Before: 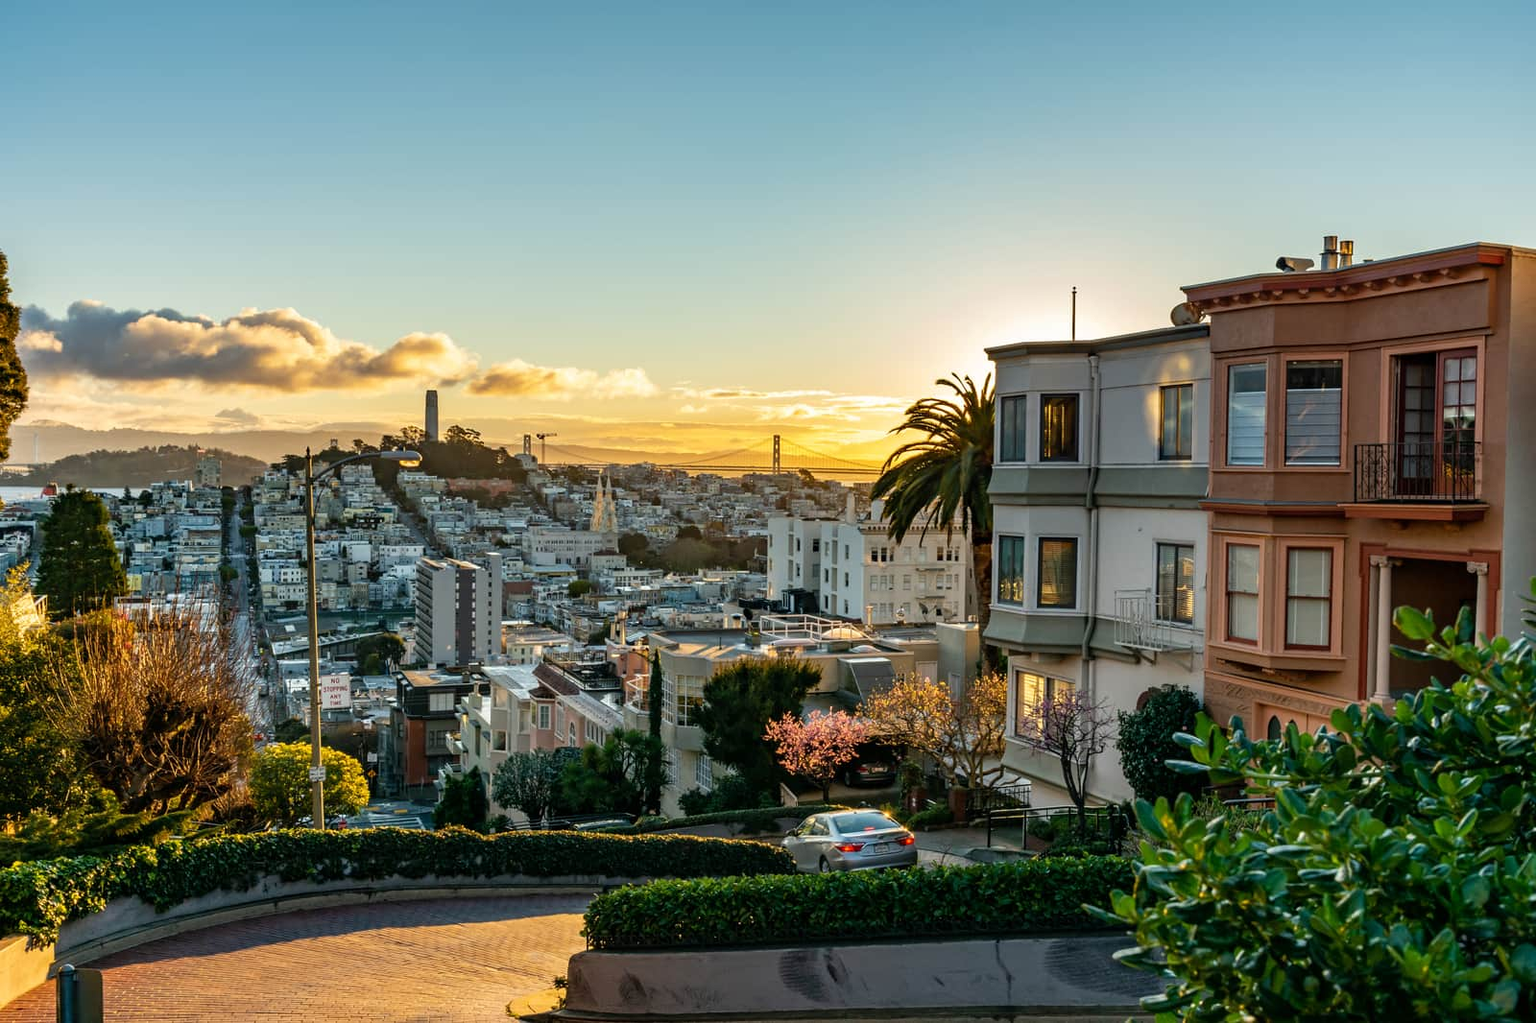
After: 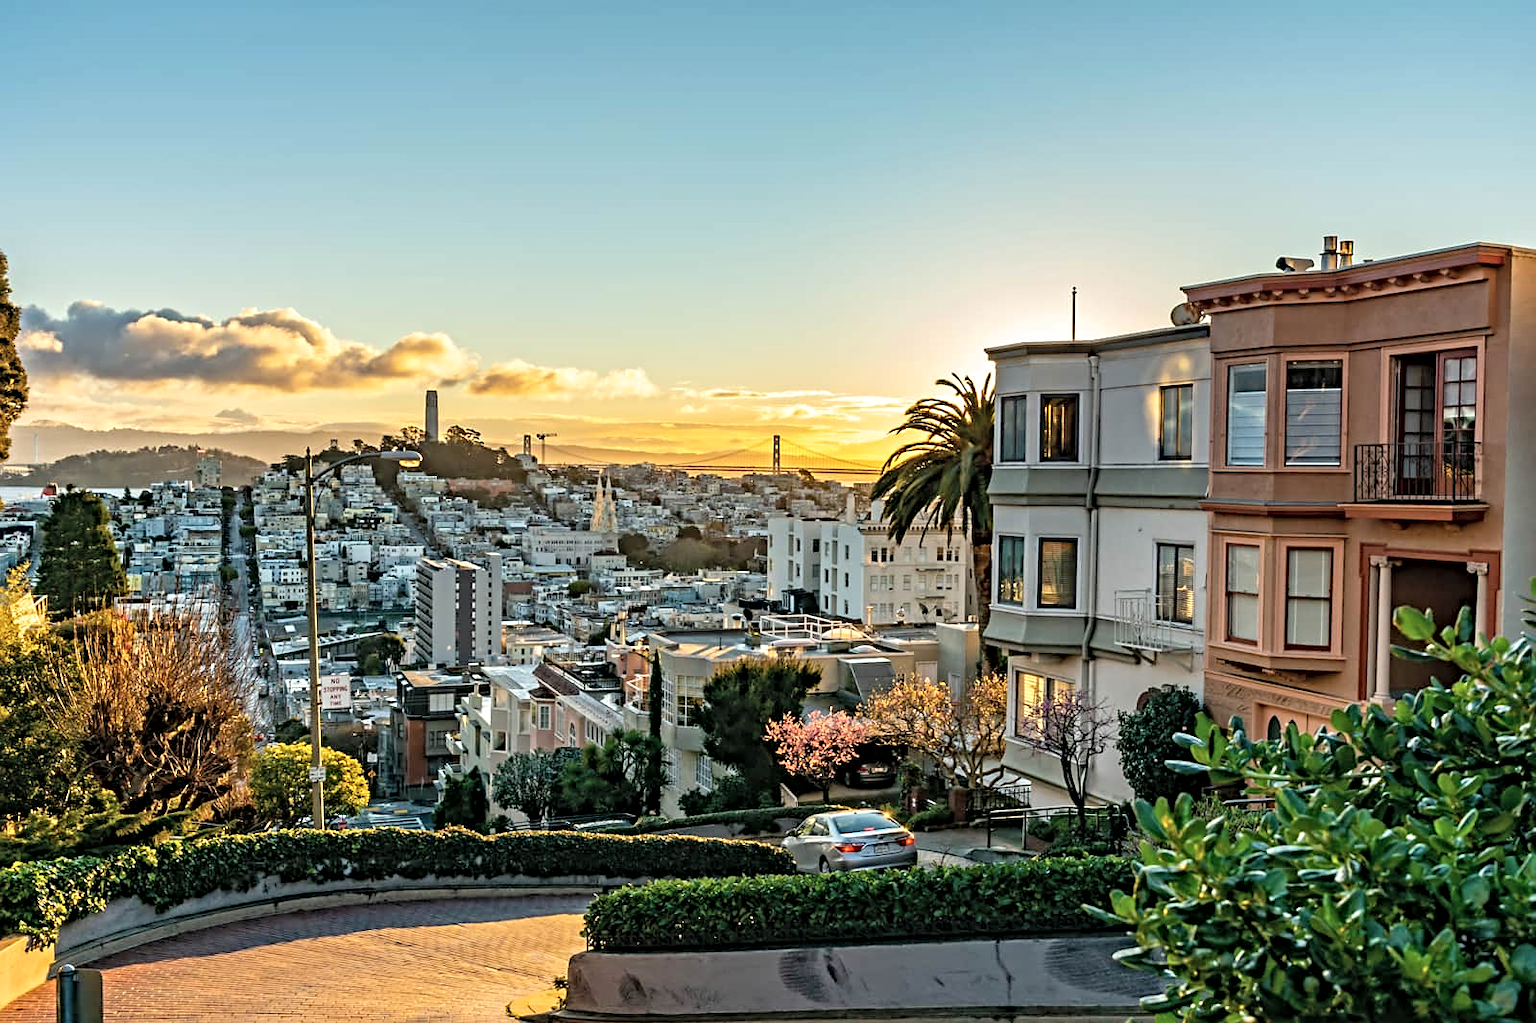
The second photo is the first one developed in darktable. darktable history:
contrast equalizer: y [[0.5, 0.5, 0.501, 0.63, 0.504, 0.5], [0.5 ×6], [0.5 ×6], [0 ×6], [0 ×6]]
sharpen: on, module defaults
contrast brightness saturation: brightness 0.15
